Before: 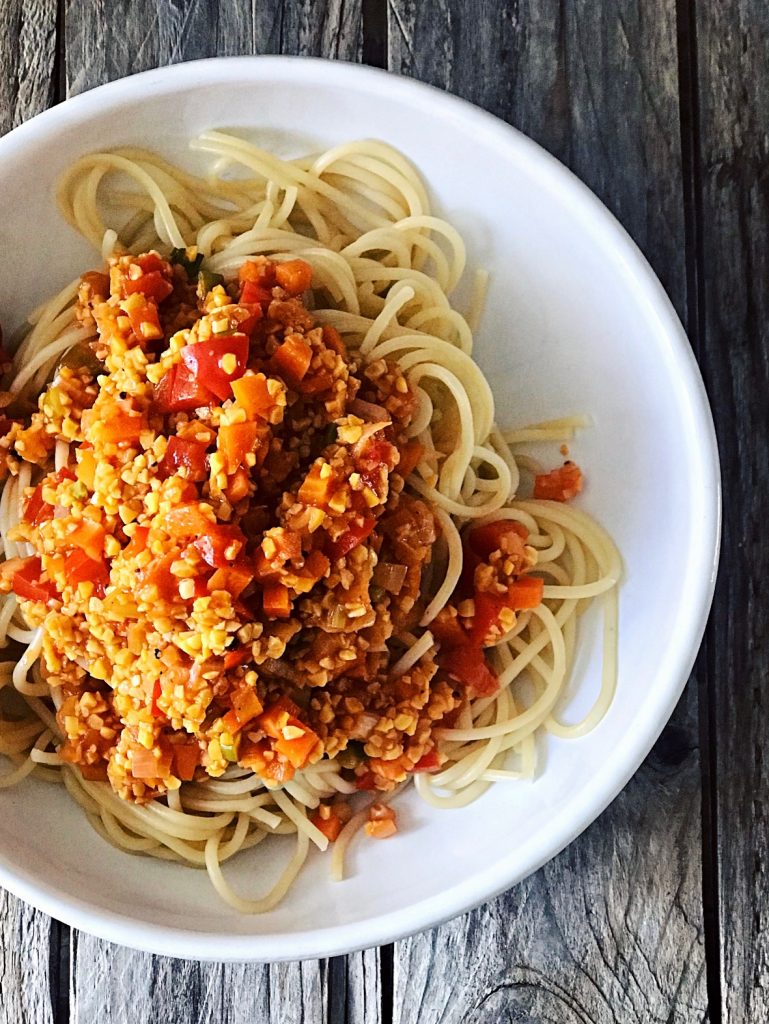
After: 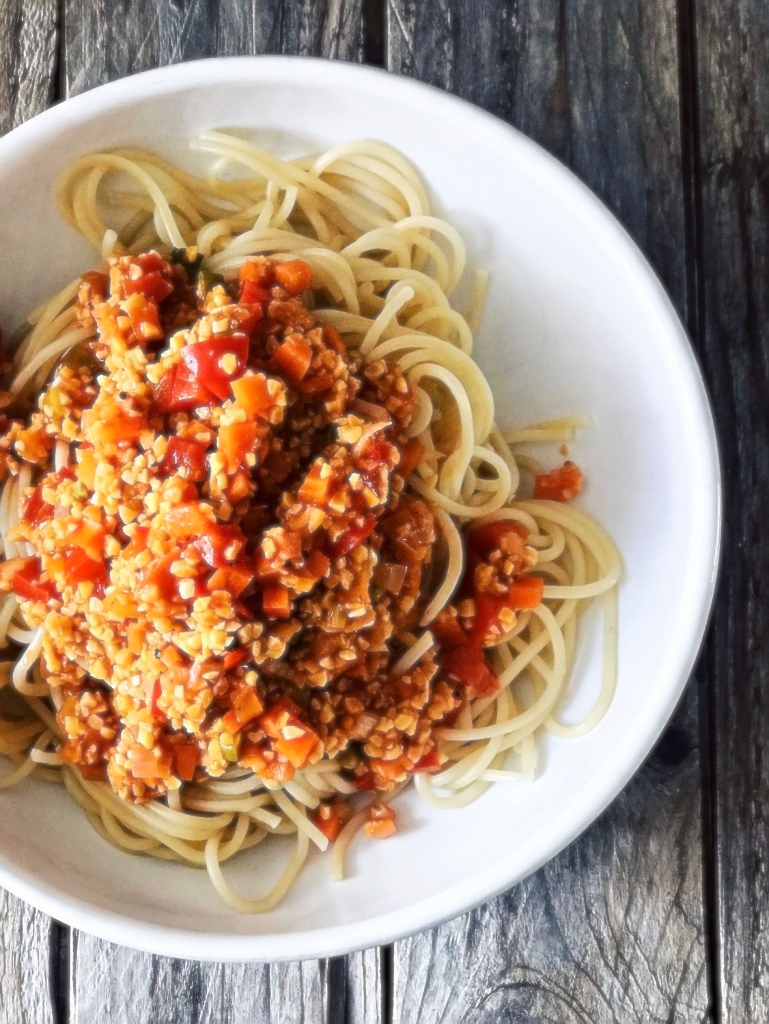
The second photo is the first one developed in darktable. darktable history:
sharpen: on, module defaults
soften: size 8.67%, mix 49%
